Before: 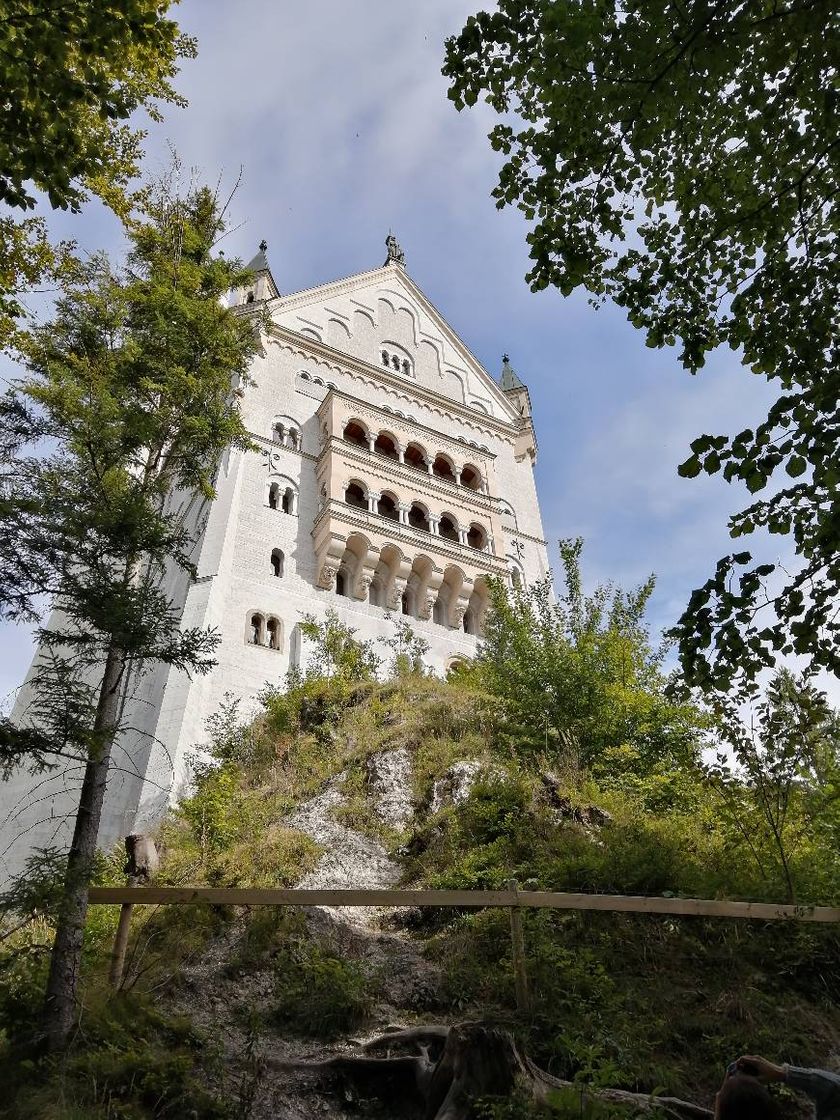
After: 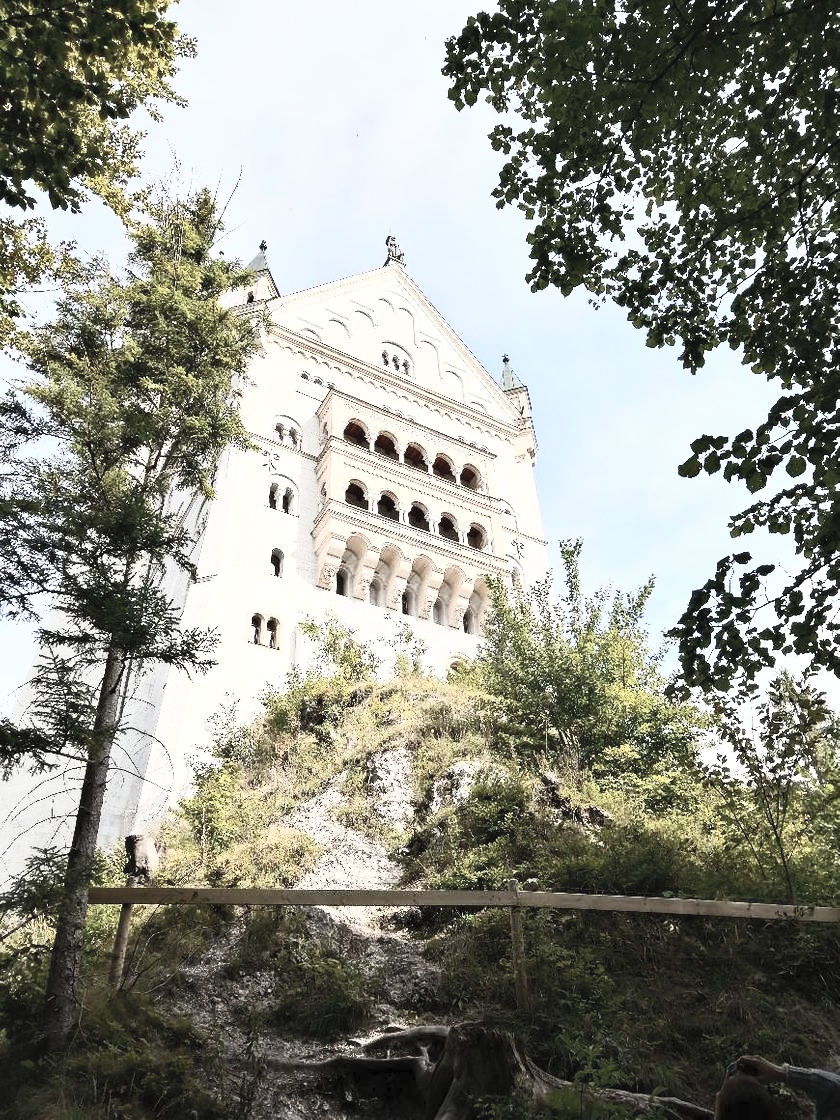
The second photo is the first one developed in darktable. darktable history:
contrast brightness saturation: contrast 0.564, brightness 0.578, saturation -0.326
tone equalizer: -8 EV -0.454 EV, -7 EV -0.378 EV, -6 EV -0.302 EV, -5 EV -0.187 EV, -3 EV 0.197 EV, -2 EV 0.339 EV, -1 EV 0.378 EV, +0 EV 0.424 EV
